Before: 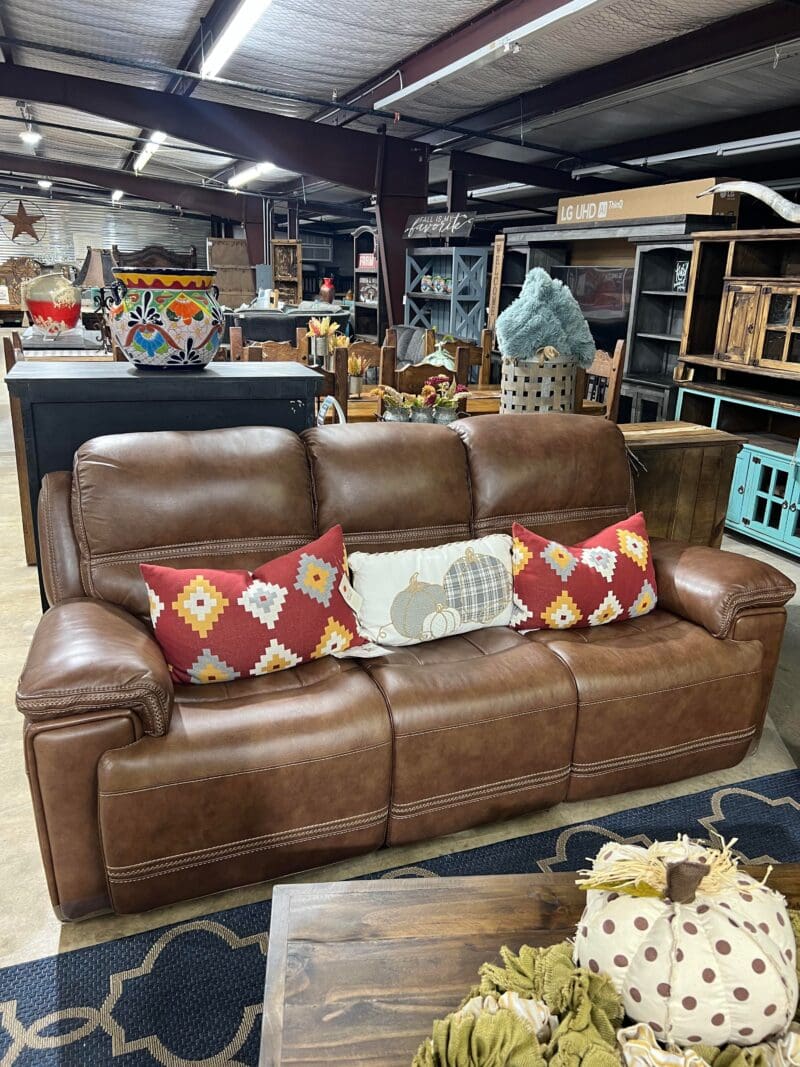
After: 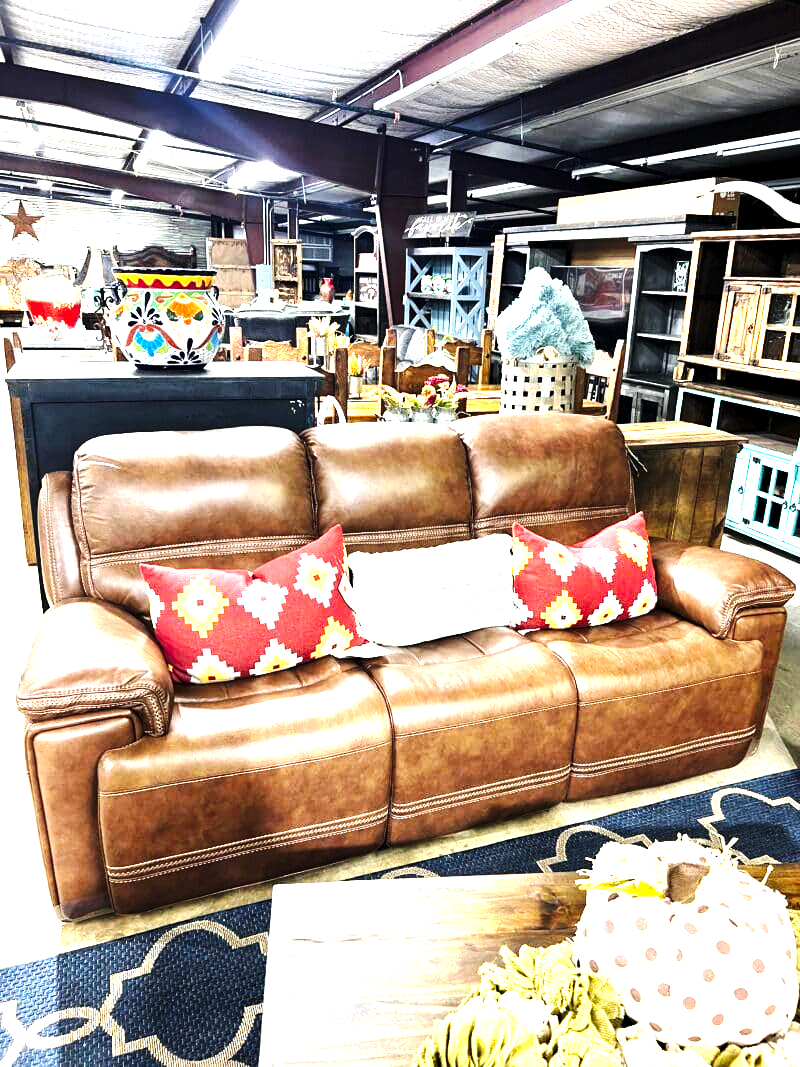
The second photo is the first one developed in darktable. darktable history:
base curve: curves: ch0 [(0, 0) (0.028, 0.03) (0.121, 0.232) (0.46, 0.748) (0.859, 0.968) (1, 1)], preserve colors none
levels: levels [0.012, 0.367, 0.697]
